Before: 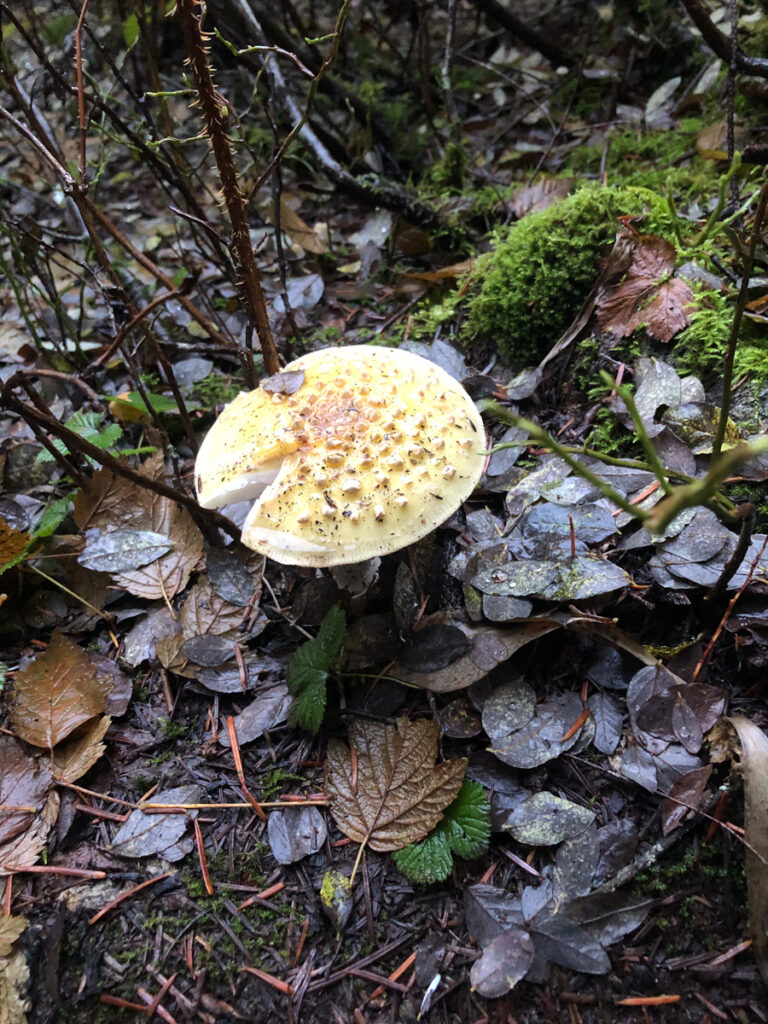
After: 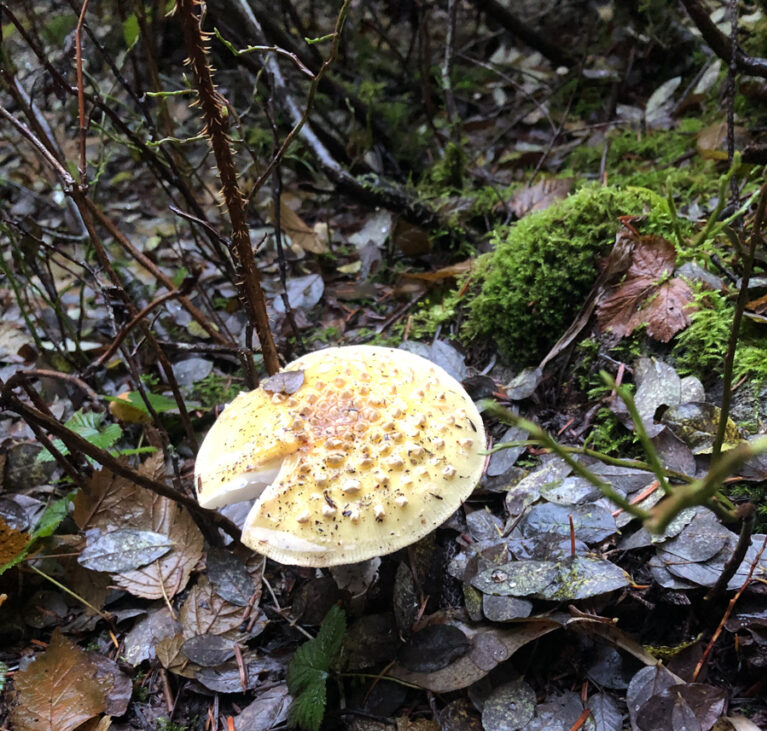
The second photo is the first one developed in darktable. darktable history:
crop: right 0%, bottom 28.557%
